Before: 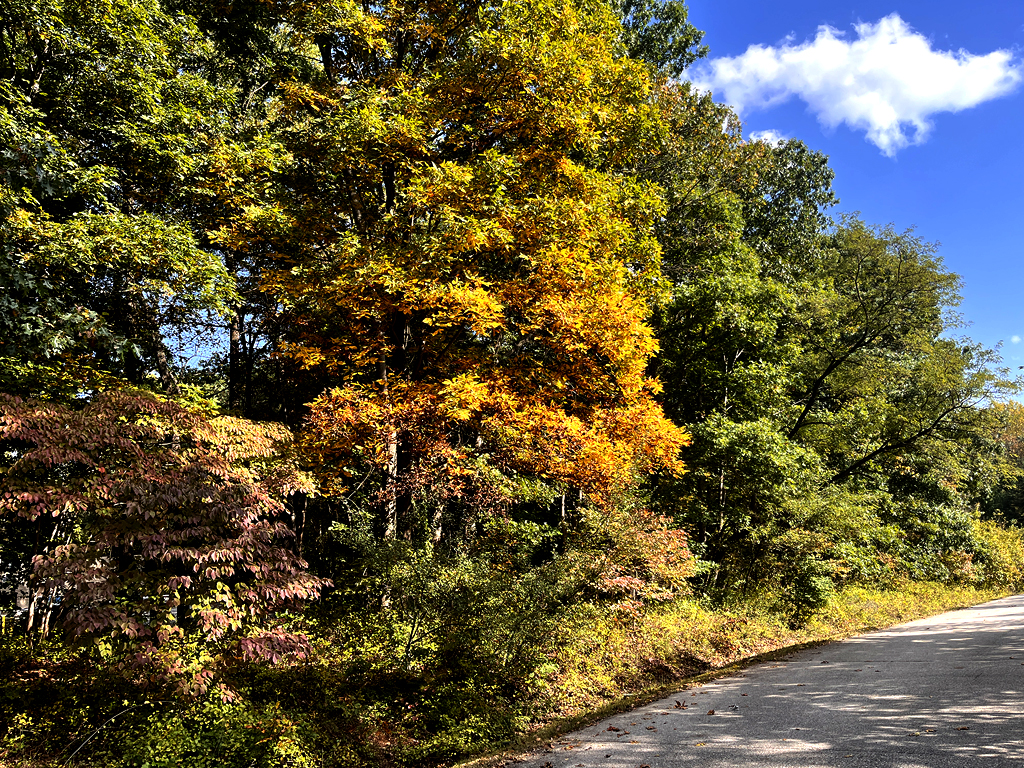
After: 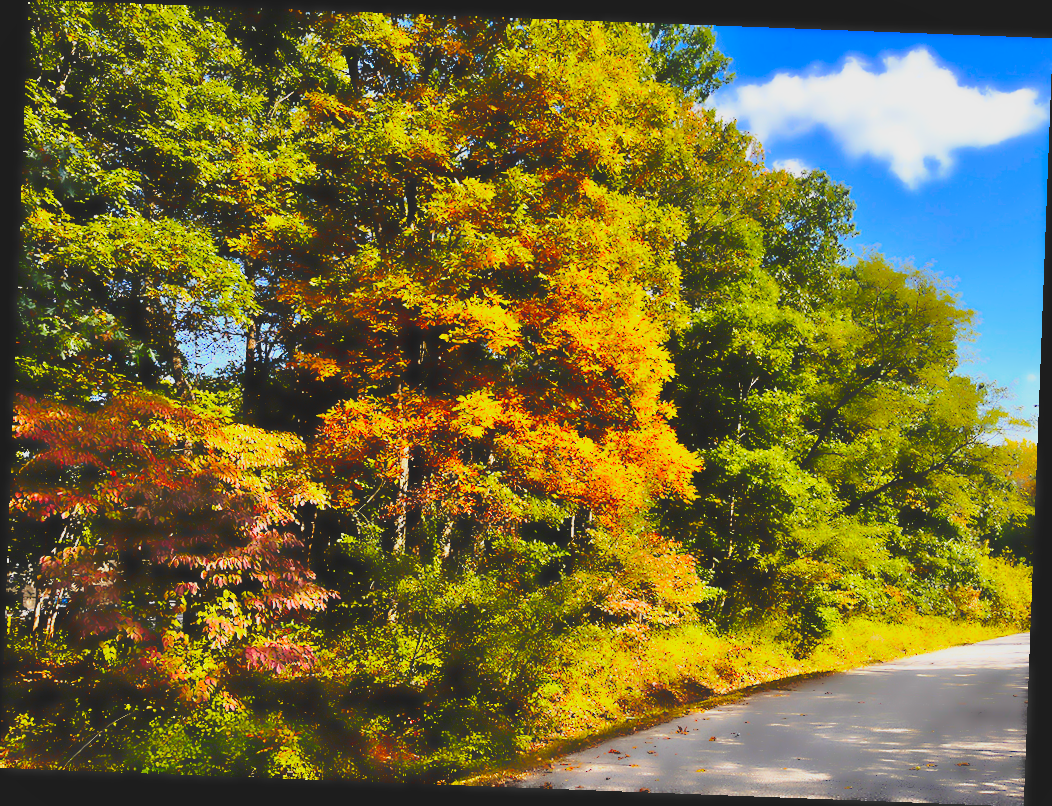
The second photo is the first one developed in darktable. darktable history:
lowpass: radius 4, soften with bilateral filter, unbound 0
contrast brightness saturation: contrast -0.1, brightness 0.05, saturation 0.08
shadows and highlights: on, module defaults
rotate and perspective: rotation 2.17°, automatic cropping off
base curve: curves: ch0 [(0, 0) (0.036, 0.037) (0.121, 0.228) (0.46, 0.76) (0.859, 0.983) (1, 1)], preserve colors none
color balance rgb: perceptual saturation grading › global saturation 30%, global vibrance 20%
